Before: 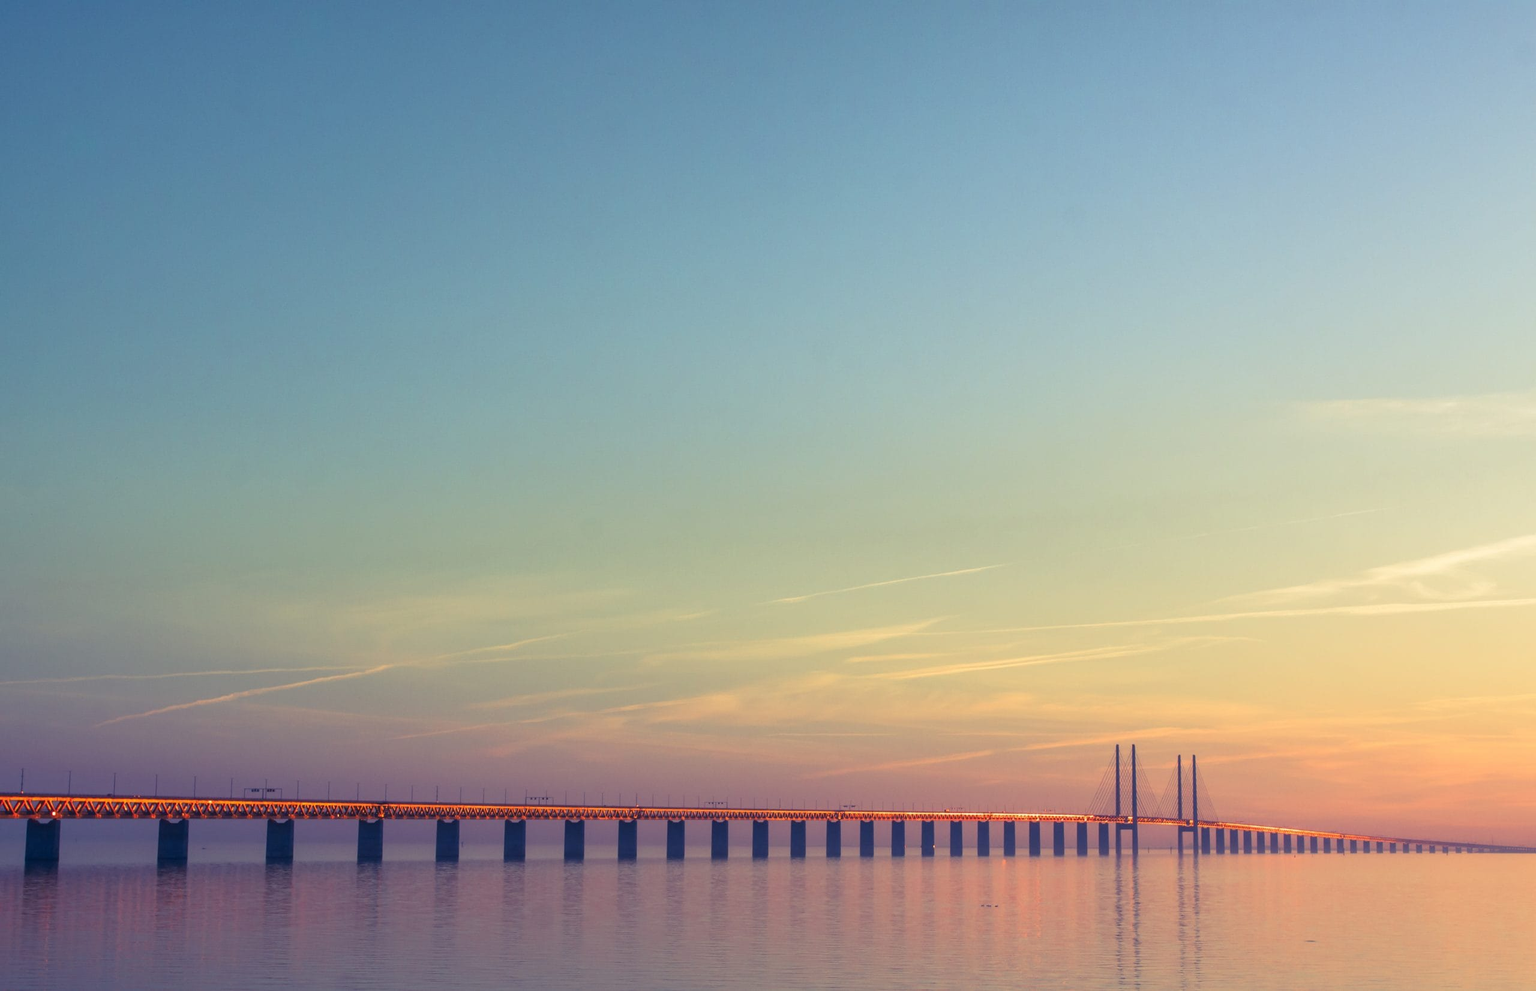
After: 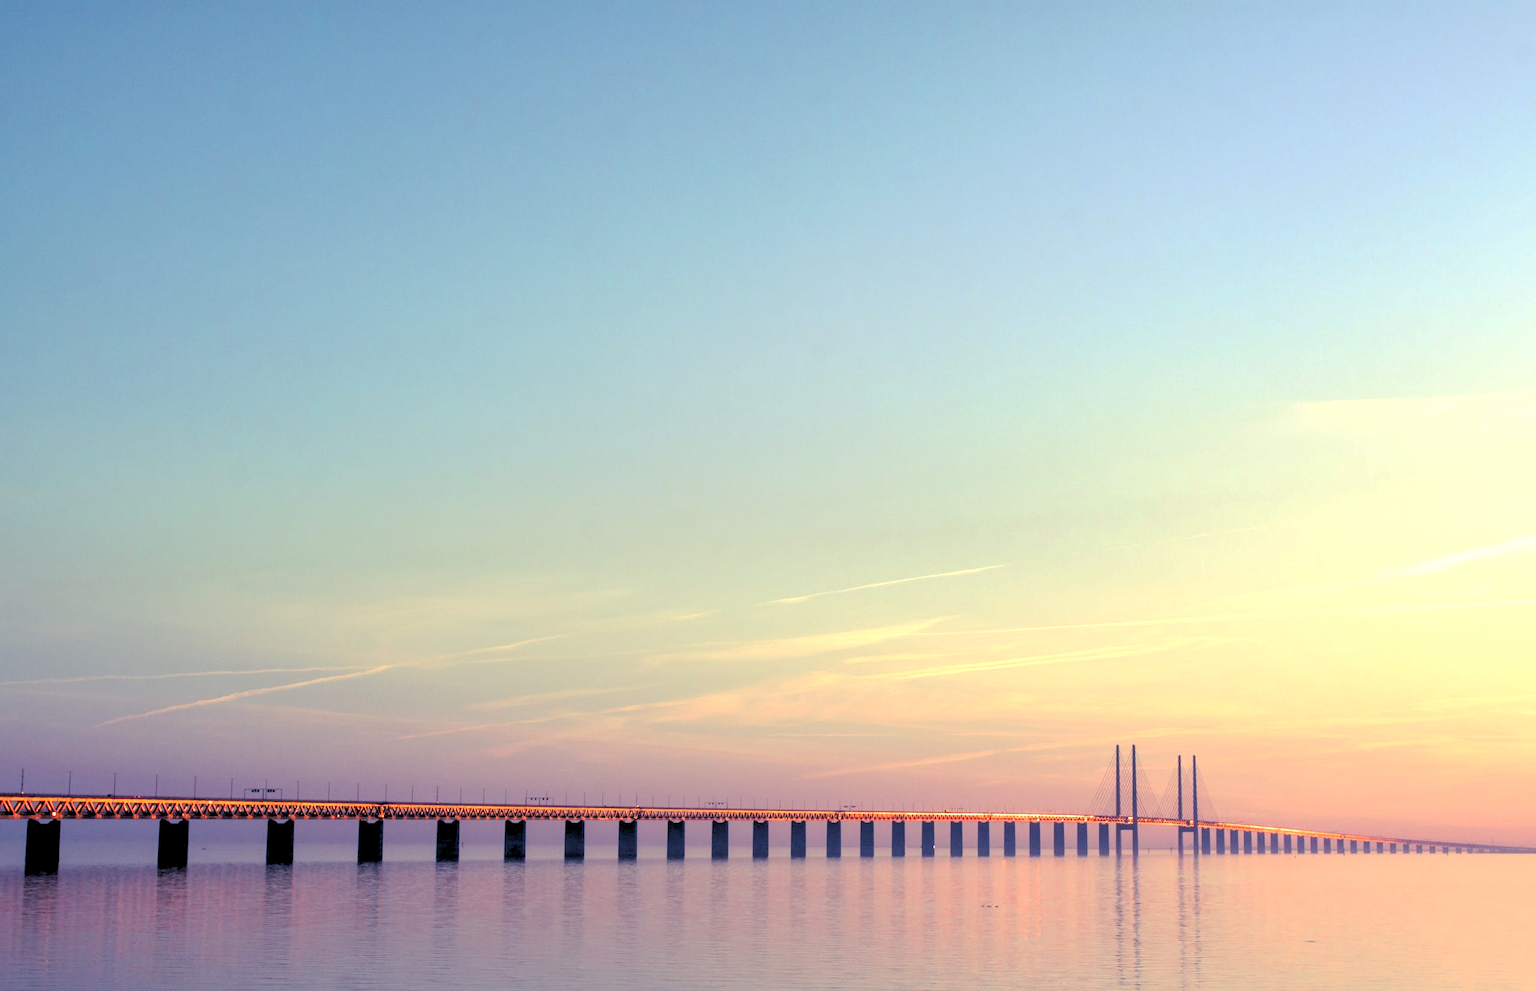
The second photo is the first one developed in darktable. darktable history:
tone curve: curves: ch0 [(0, 0) (0.003, 0.018) (0.011, 0.024) (0.025, 0.038) (0.044, 0.067) (0.069, 0.098) (0.1, 0.13) (0.136, 0.165) (0.177, 0.205) (0.224, 0.249) (0.277, 0.304) (0.335, 0.365) (0.399, 0.432) (0.468, 0.505) (0.543, 0.579) (0.623, 0.652) (0.709, 0.725) (0.801, 0.802) (0.898, 0.876) (1, 1)], preserve colors none
exposure: black level correction 0, exposure 0.5 EV, compensate exposure bias true, compensate highlight preservation false
rgb levels: levels [[0.029, 0.461, 0.922], [0, 0.5, 1], [0, 0.5, 1]]
